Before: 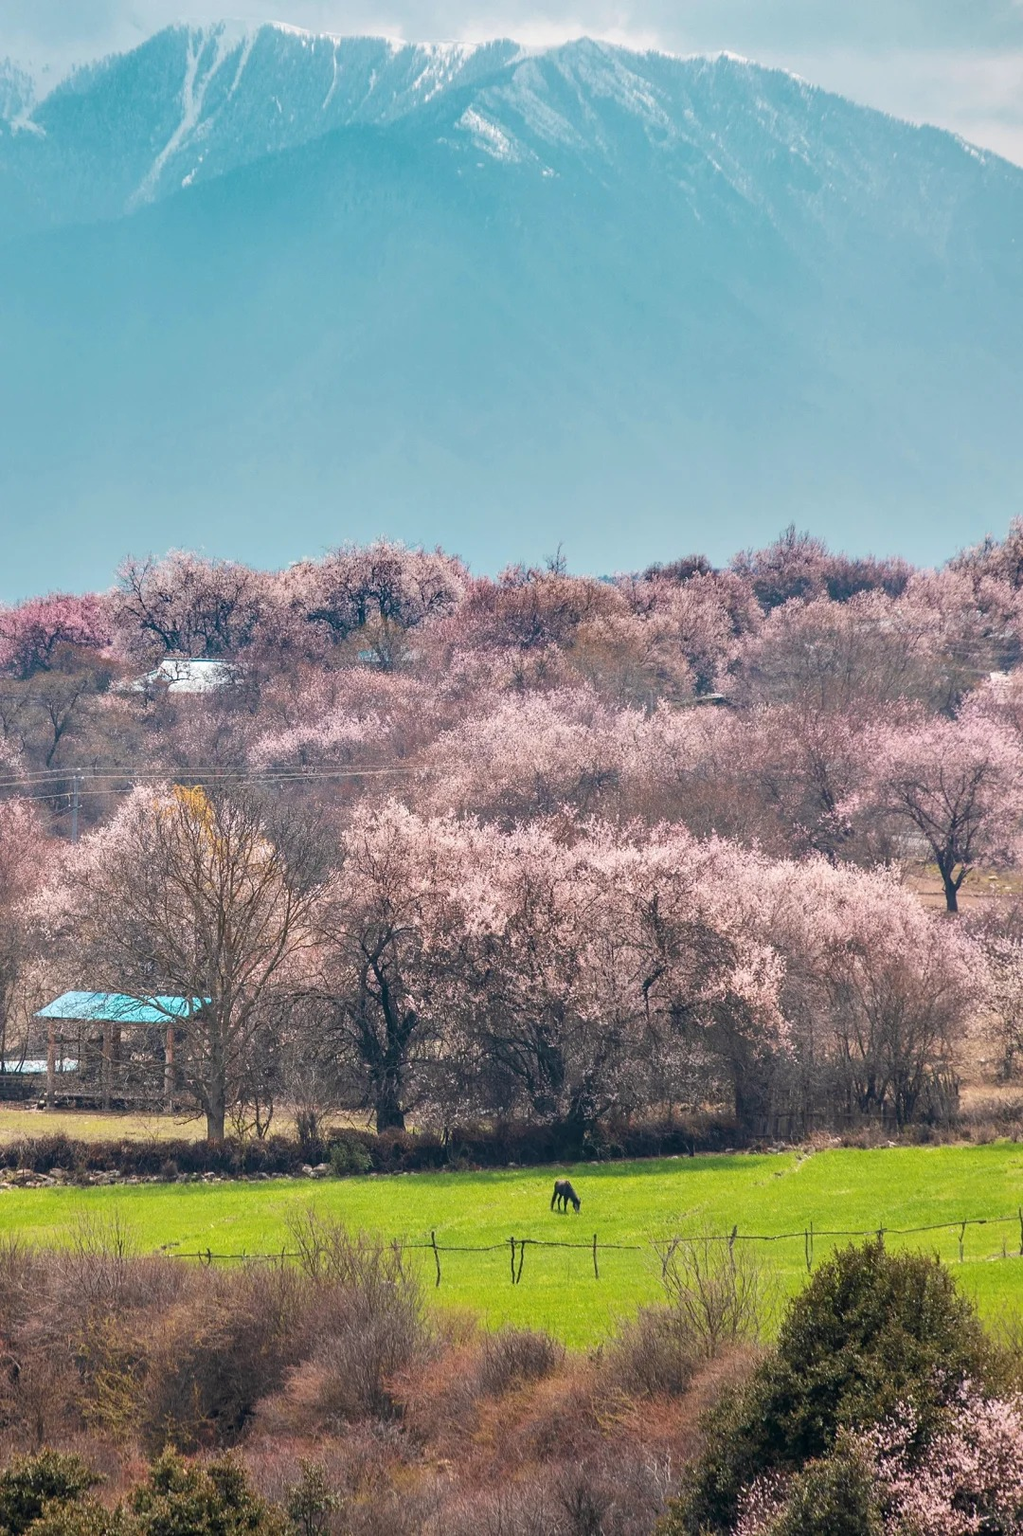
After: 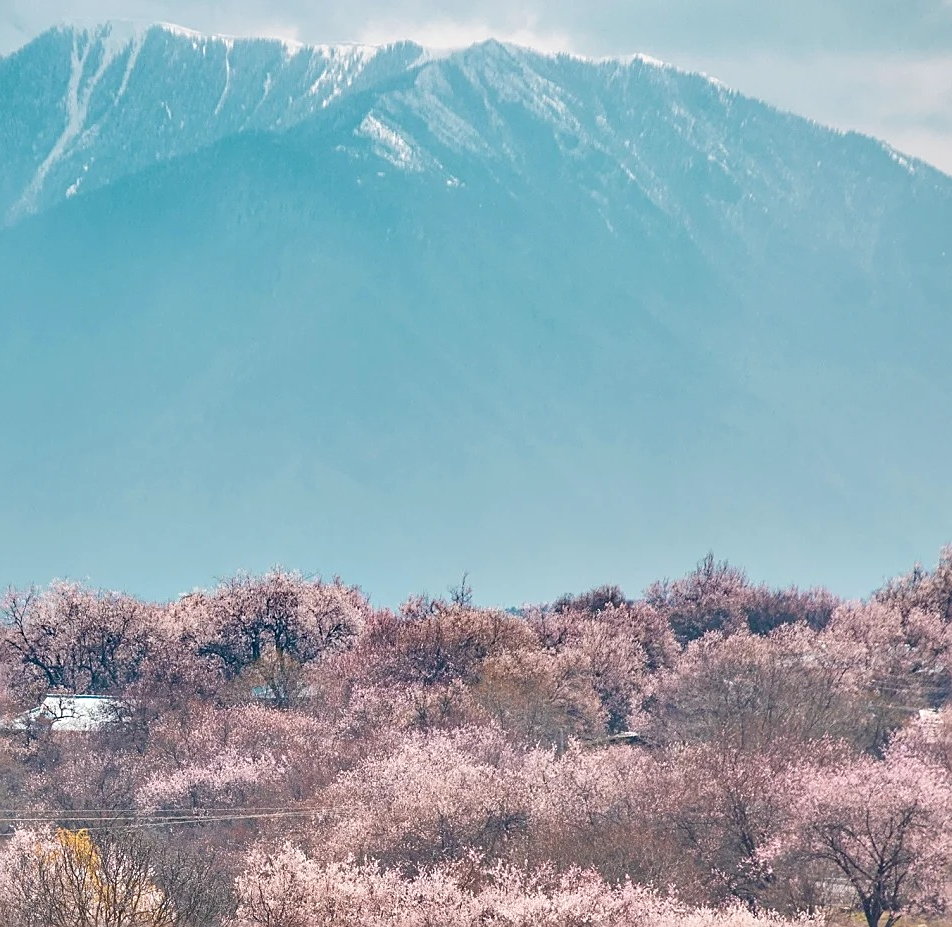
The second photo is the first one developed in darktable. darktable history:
sharpen: on, module defaults
crop and rotate: left 11.812%, bottom 42.776%
